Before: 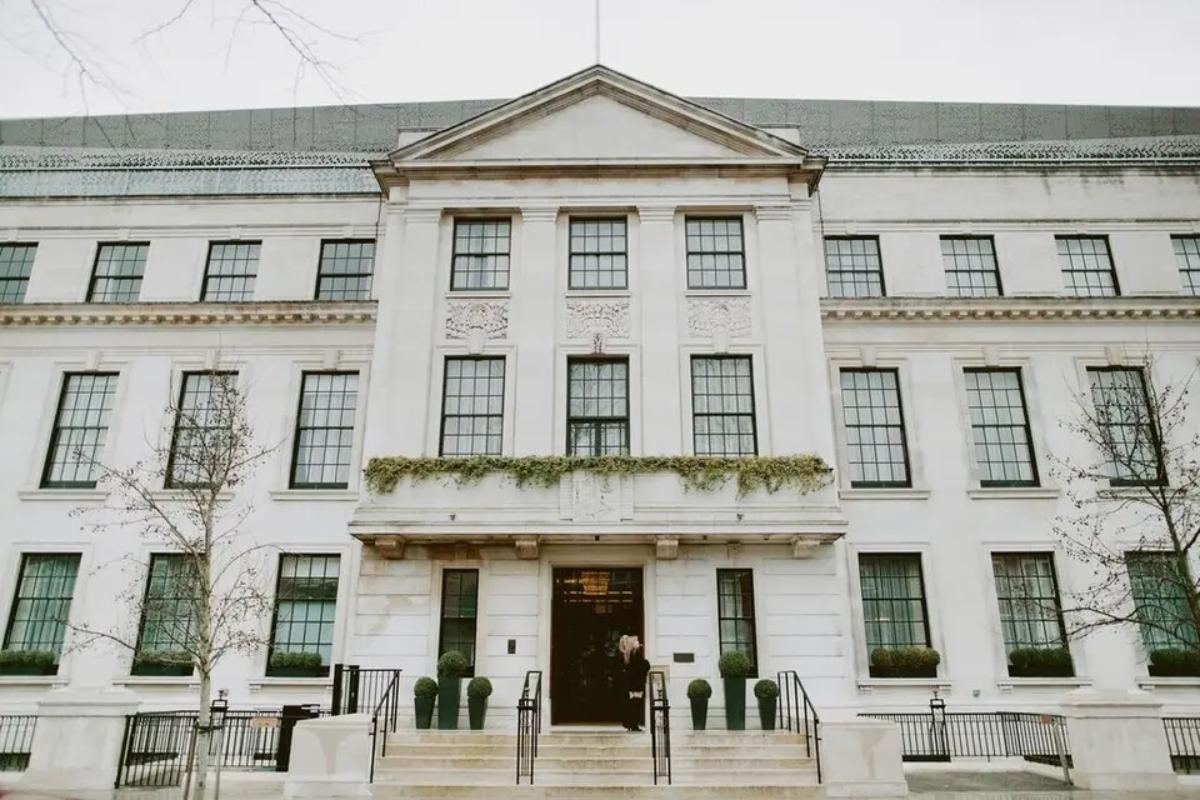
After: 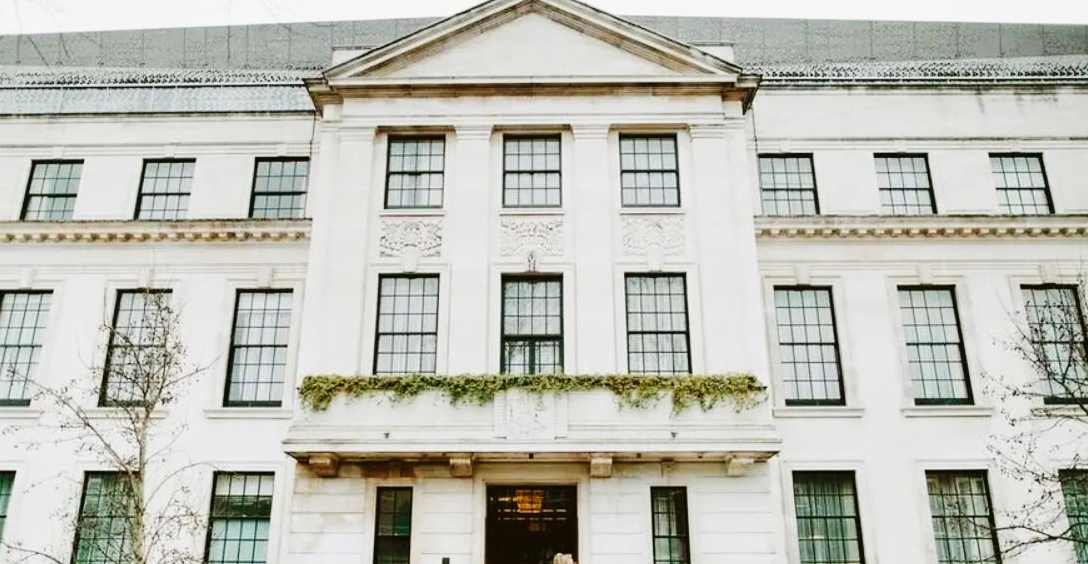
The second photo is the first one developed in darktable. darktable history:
crop: left 5.546%, top 10.328%, right 3.765%, bottom 19.121%
base curve: curves: ch0 [(0, 0) (0.036, 0.025) (0.121, 0.166) (0.206, 0.329) (0.605, 0.79) (1, 1)], preserve colors none
